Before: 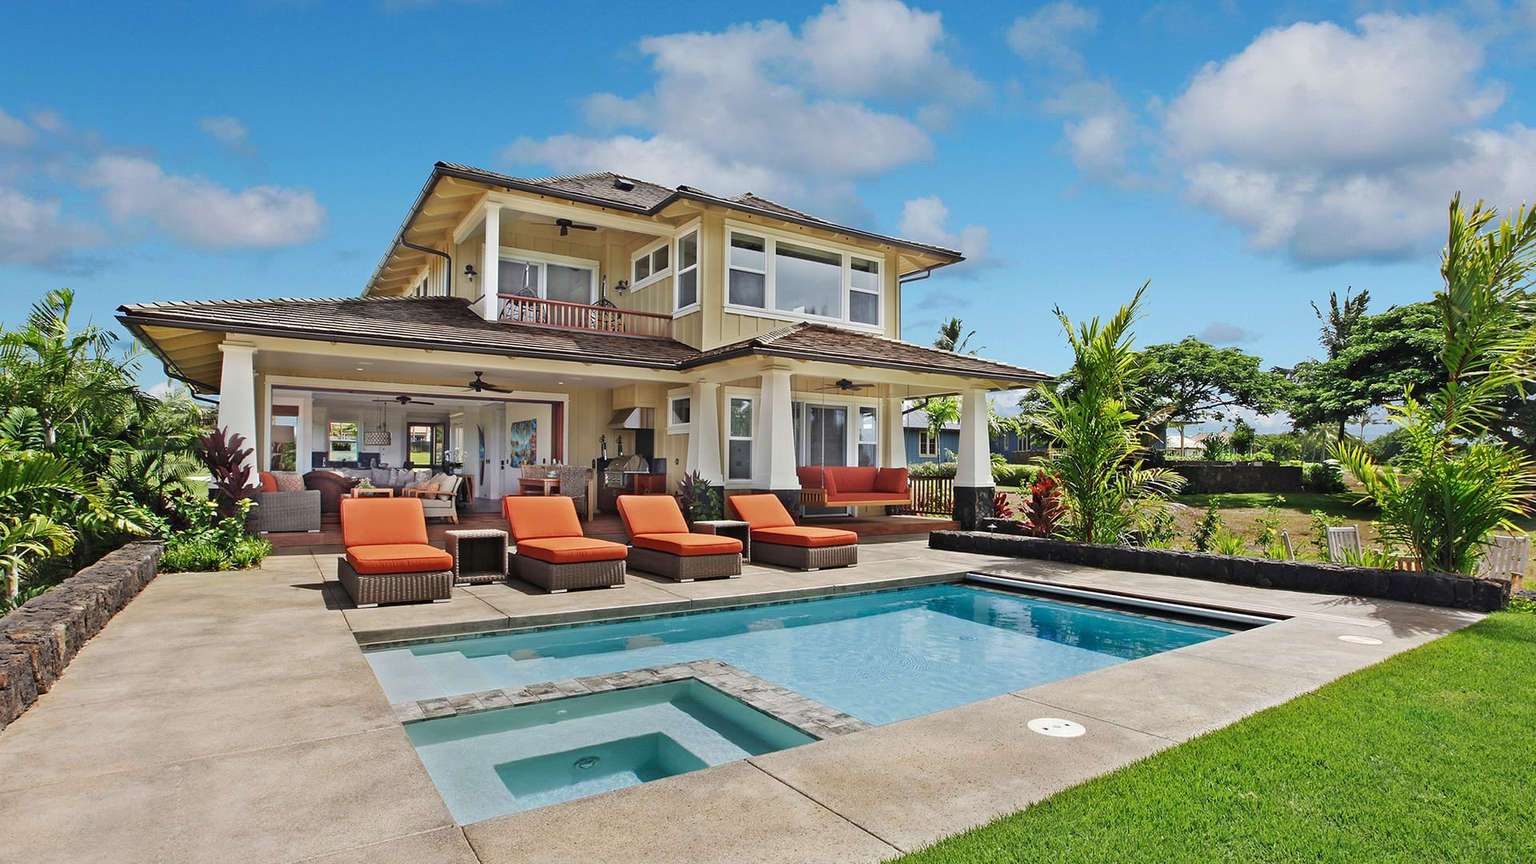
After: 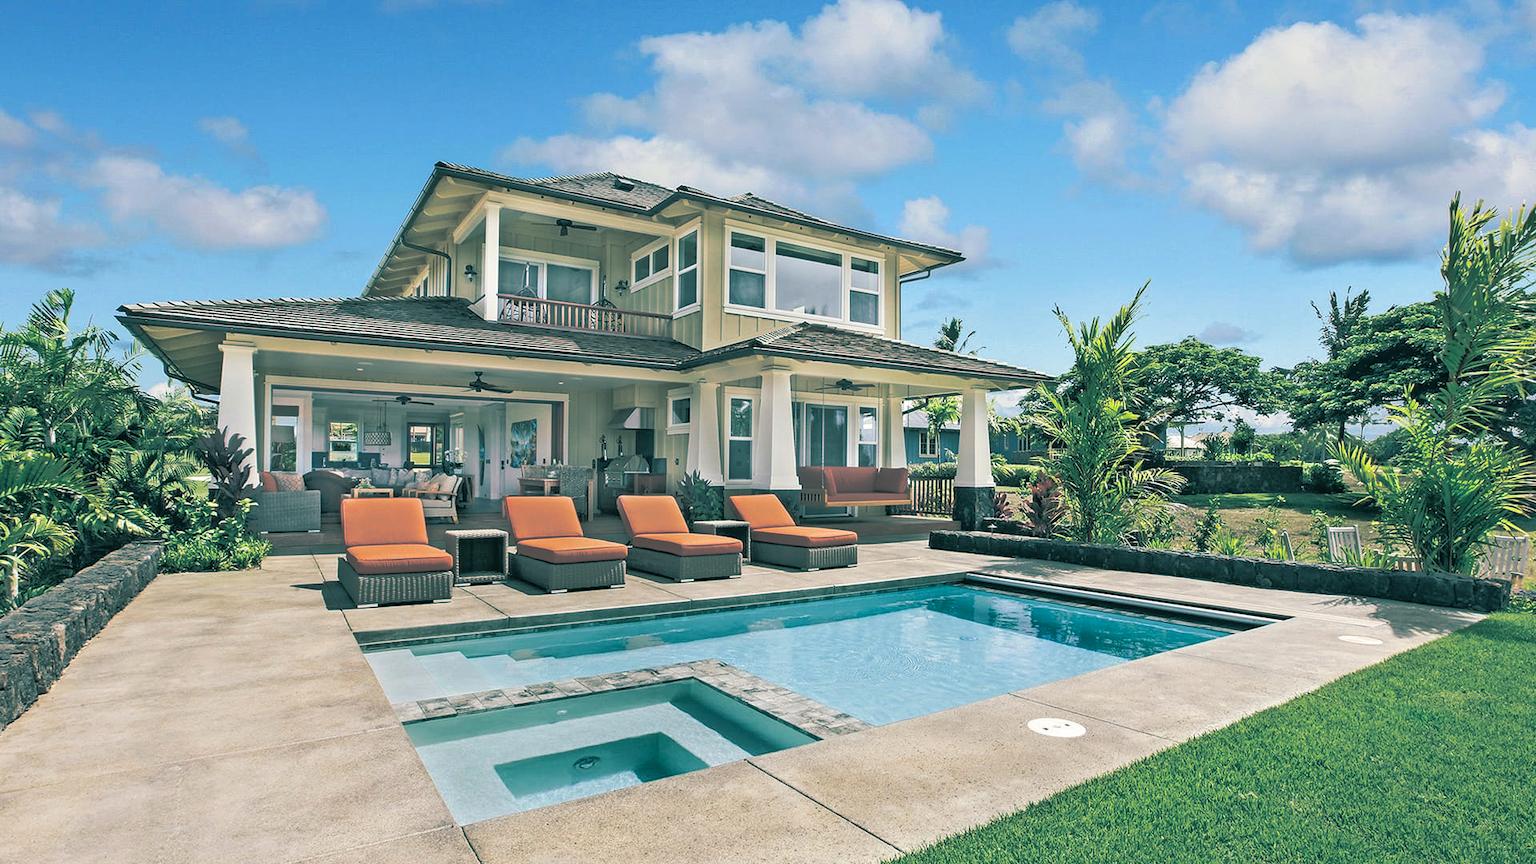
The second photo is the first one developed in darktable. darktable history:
shadows and highlights: shadows 0, highlights 40
local contrast: detail 110%
split-toning: shadows › hue 186.43°, highlights › hue 49.29°, compress 30.29%
tone equalizer: -8 EV -0.528 EV, -7 EV -0.319 EV, -6 EV -0.083 EV, -5 EV 0.413 EV, -4 EV 0.985 EV, -3 EV 0.791 EV, -2 EV -0.01 EV, -1 EV 0.14 EV, +0 EV -0.012 EV, smoothing 1
